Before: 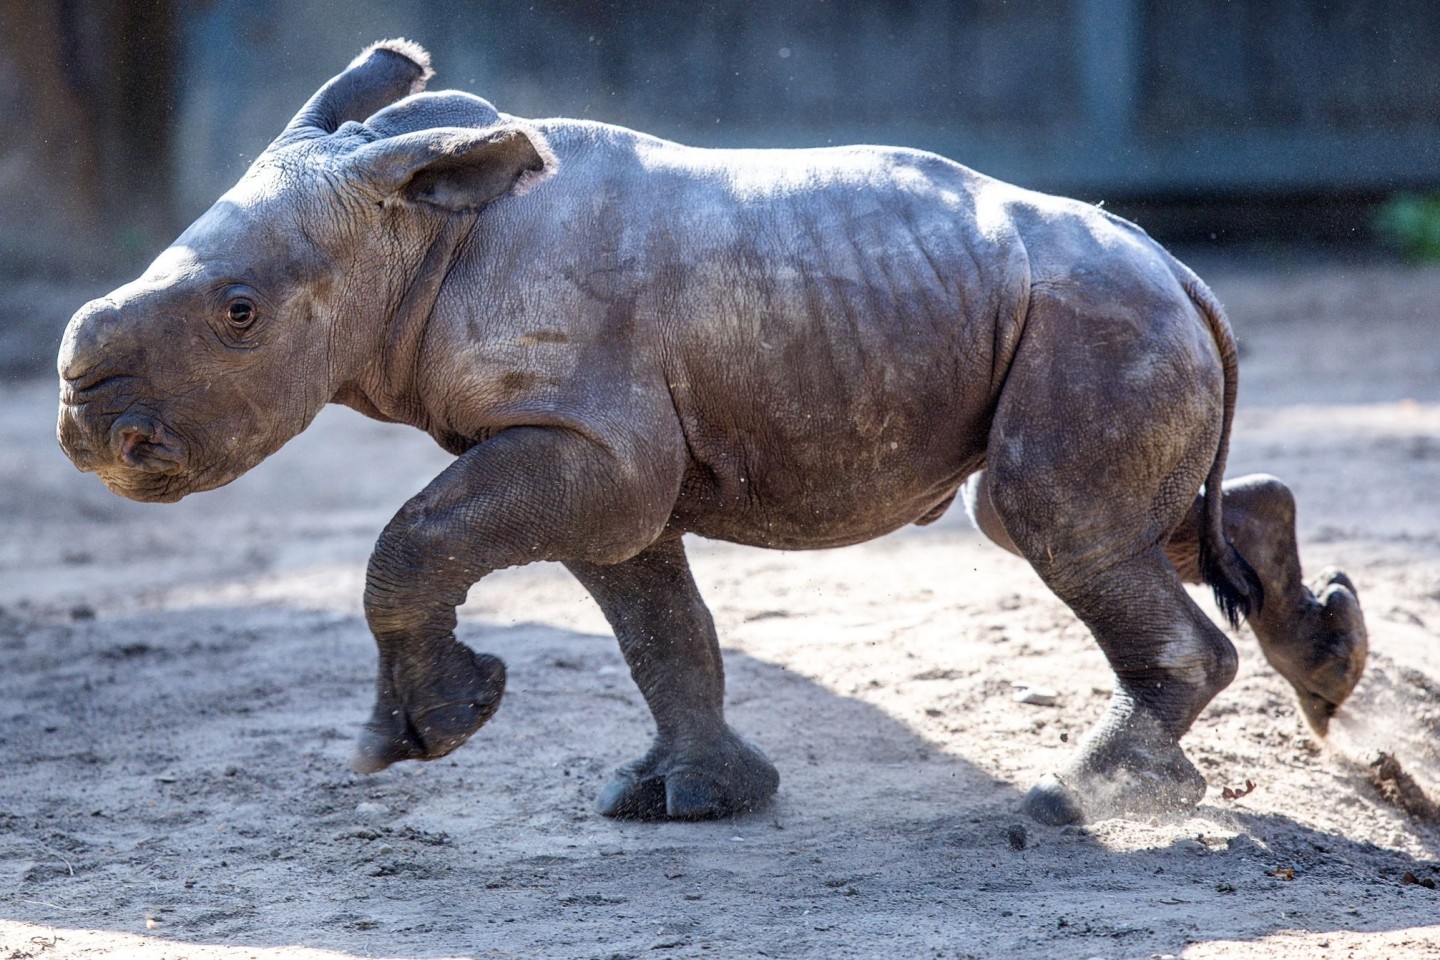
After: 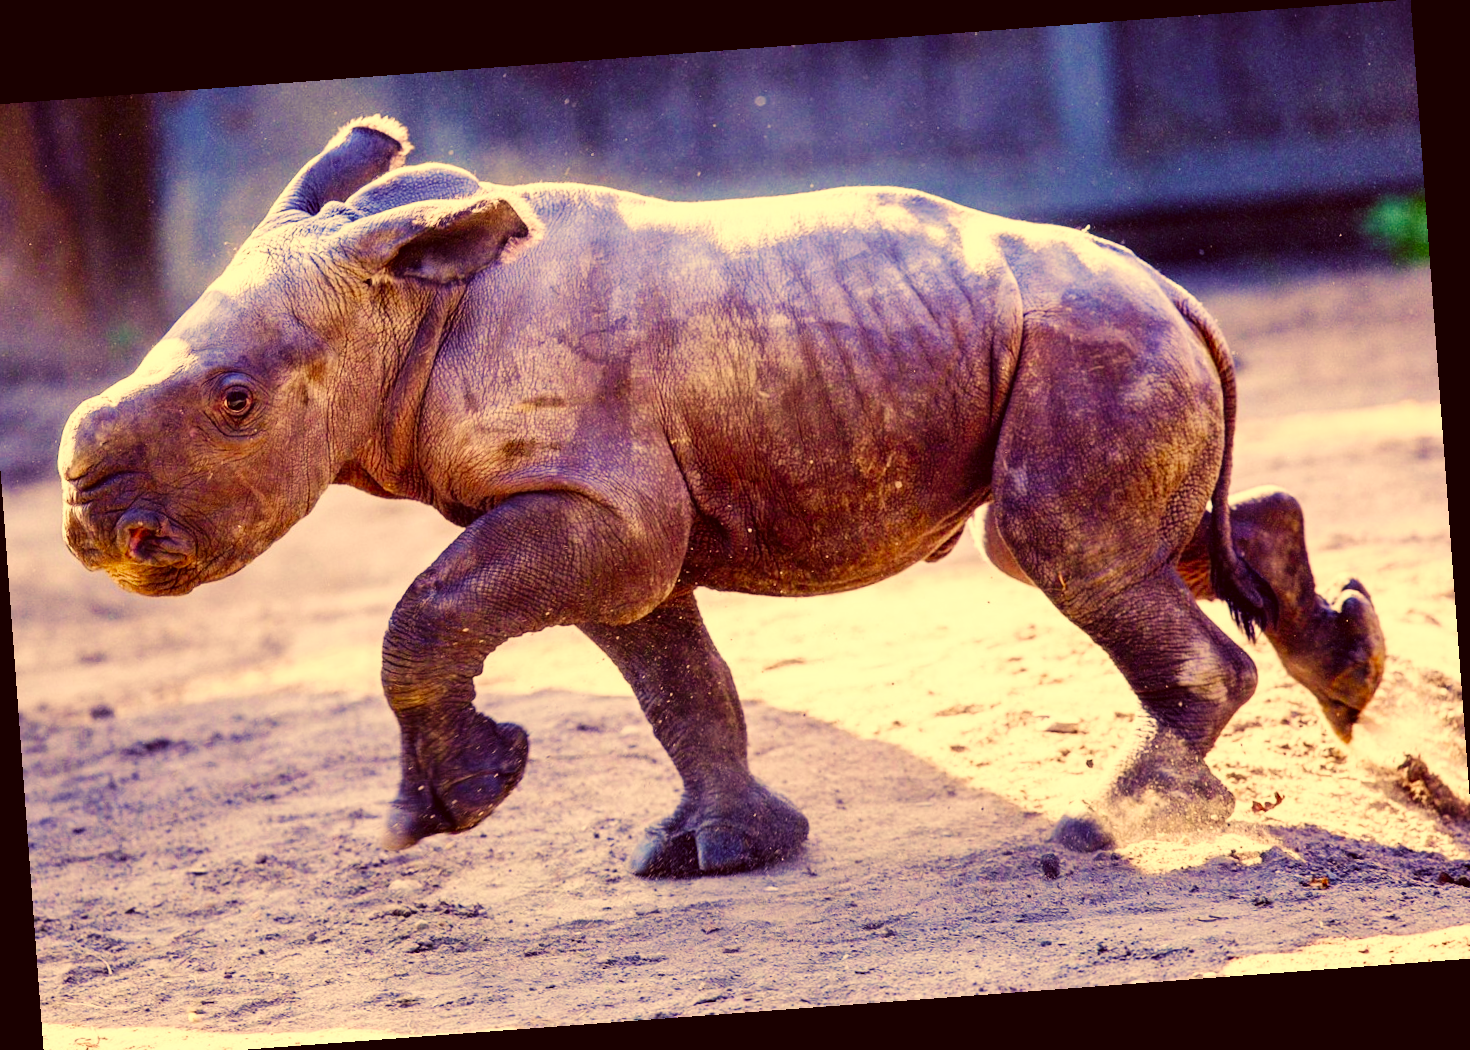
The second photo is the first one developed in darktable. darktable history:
color balance rgb: perceptual saturation grading › global saturation 35%, perceptual saturation grading › highlights -25%, perceptual saturation grading › shadows 50%
crop and rotate: left 1.774%, right 0.633%, bottom 1.28%
color correction: highlights a* 10.12, highlights b* 39.04, shadows a* 14.62, shadows b* 3.37
rotate and perspective: rotation -4.25°, automatic cropping off
shadows and highlights: shadows 12, white point adjustment 1.2, highlights -0.36, soften with gaussian
velvia: on, module defaults
base curve: curves: ch0 [(0, 0) (0.032, 0.025) (0.121, 0.166) (0.206, 0.329) (0.605, 0.79) (1, 1)], preserve colors none
white balance: red 1.009, blue 1.027
